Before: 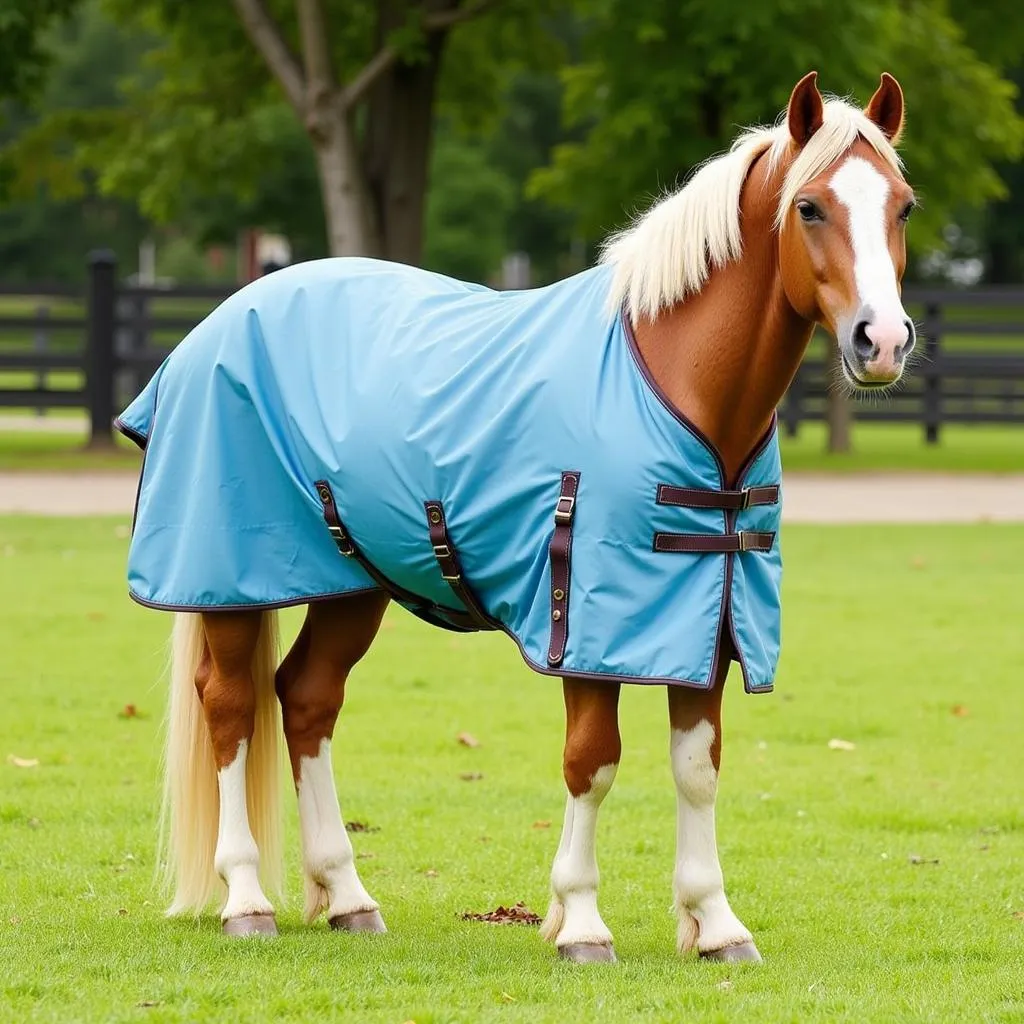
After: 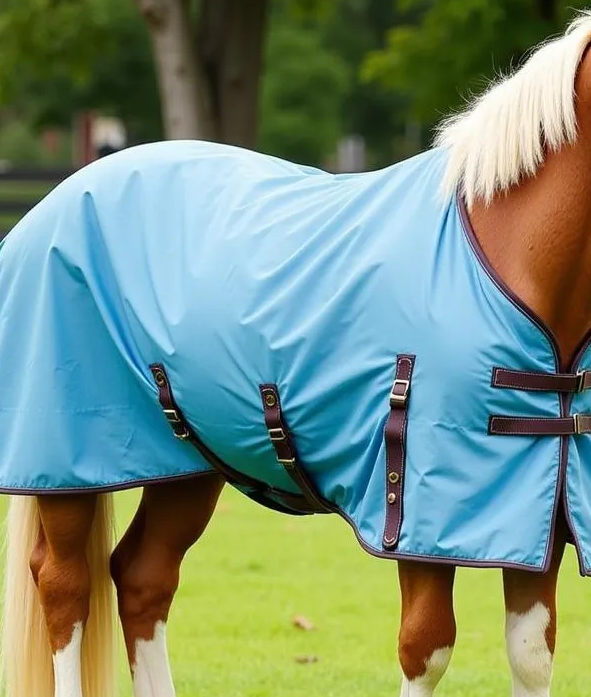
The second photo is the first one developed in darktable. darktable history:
crop: left 16.193%, top 11.498%, right 26.023%, bottom 20.405%
